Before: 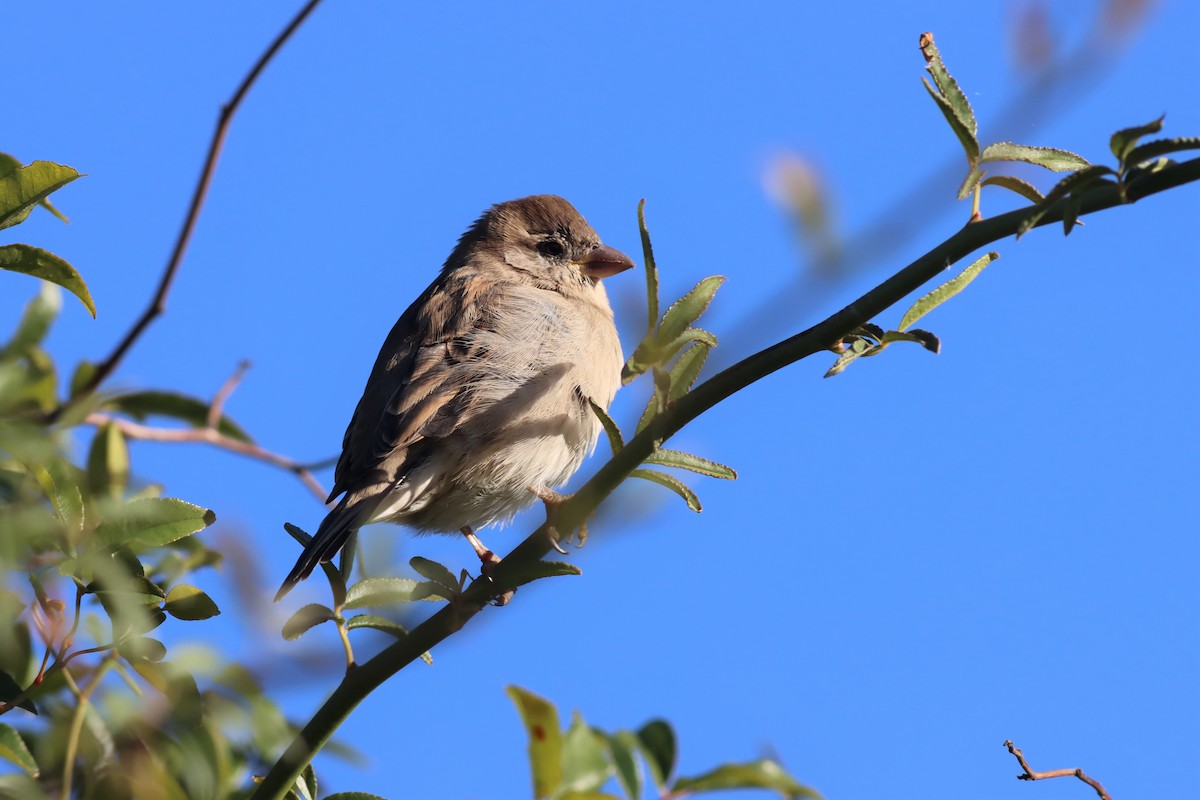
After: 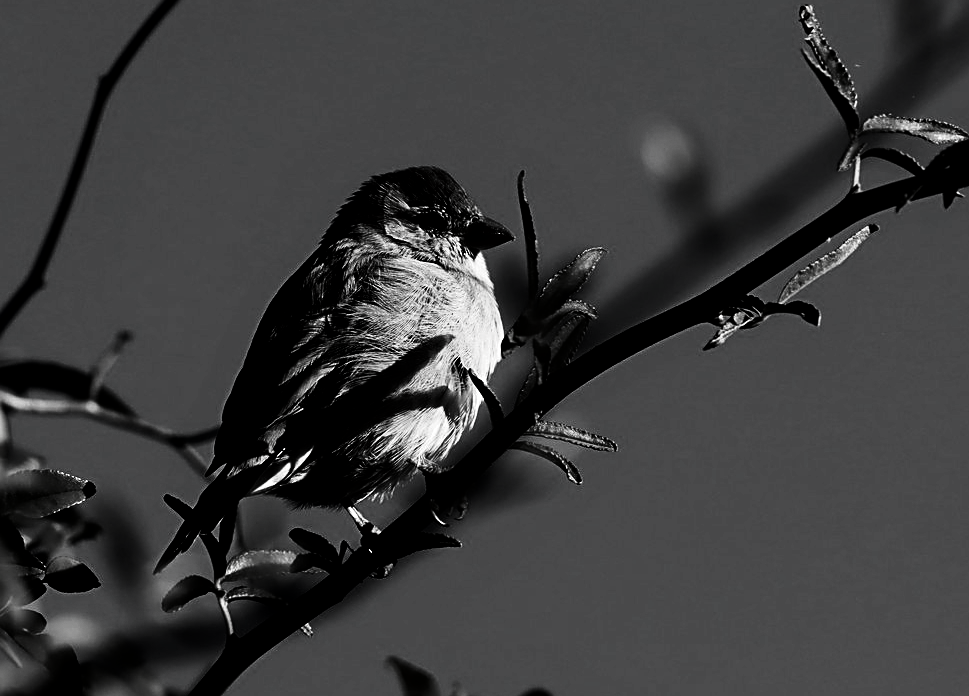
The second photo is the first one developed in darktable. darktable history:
sharpen: on, module defaults
contrast brightness saturation: contrast -0.037, brightness -0.592, saturation -0.989
exposure: exposure 0.298 EV, compensate exposure bias true, compensate highlight preservation false
crop: left 10.002%, top 3.617%, right 9.214%, bottom 9.36%
tone curve: curves: ch0 [(0, 0) (0.078, 0) (0.241, 0.056) (0.59, 0.574) (0.802, 0.868) (1, 1)], color space Lab, independent channels, preserve colors none
